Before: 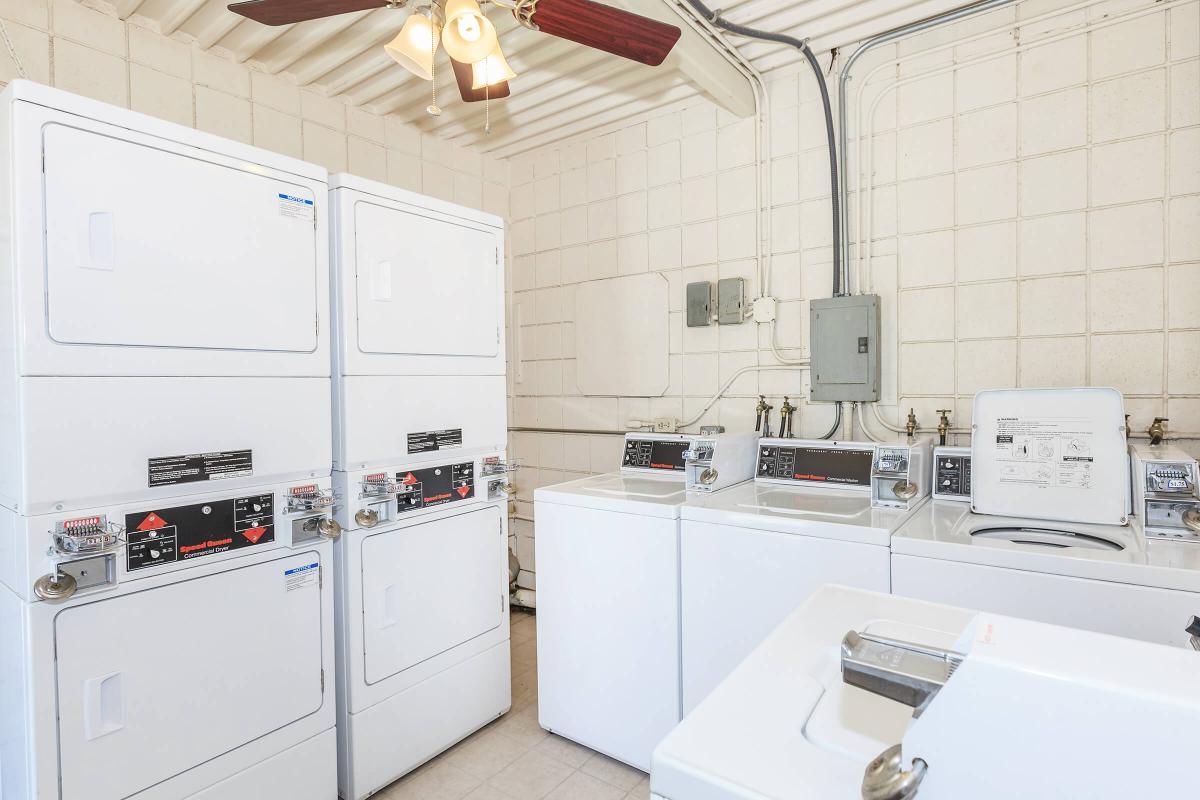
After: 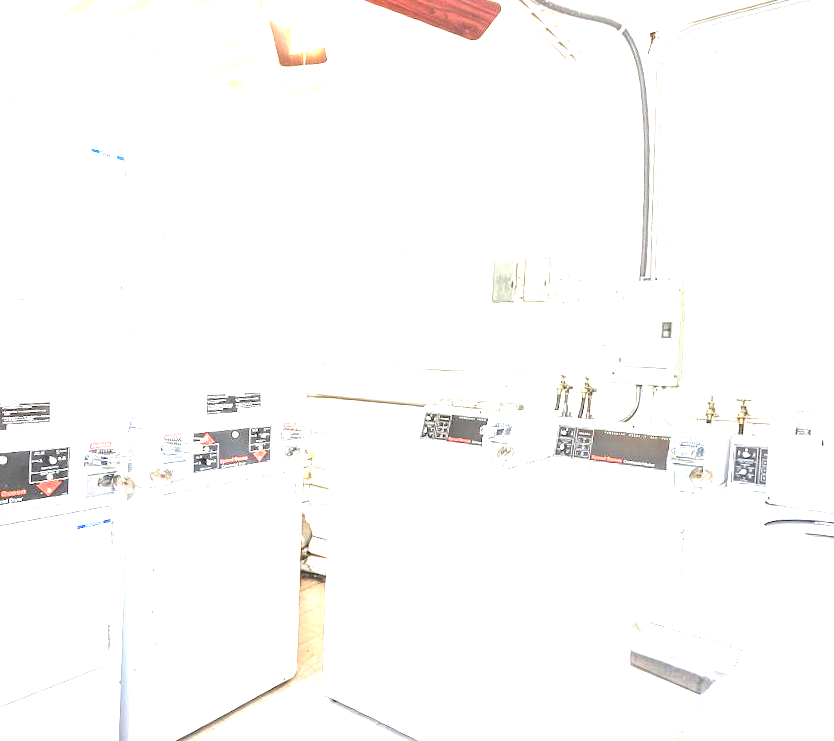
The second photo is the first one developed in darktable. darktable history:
exposure: black level correction 0, exposure 1.102 EV, compensate exposure bias true, compensate highlight preservation false
crop and rotate: angle -3.02°, left 14.067%, top 0.039%, right 10.949%, bottom 0.087%
local contrast: on, module defaults
tone equalizer: -8 EV -0.787 EV, -7 EV -0.714 EV, -6 EV -0.624 EV, -5 EV -0.404 EV, -3 EV 0.379 EV, -2 EV 0.6 EV, -1 EV 0.682 EV, +0 EV 0.743 EV, smoothing diameter 24.78%, edges refinement/feathering 6.86, preserve details guided filter
